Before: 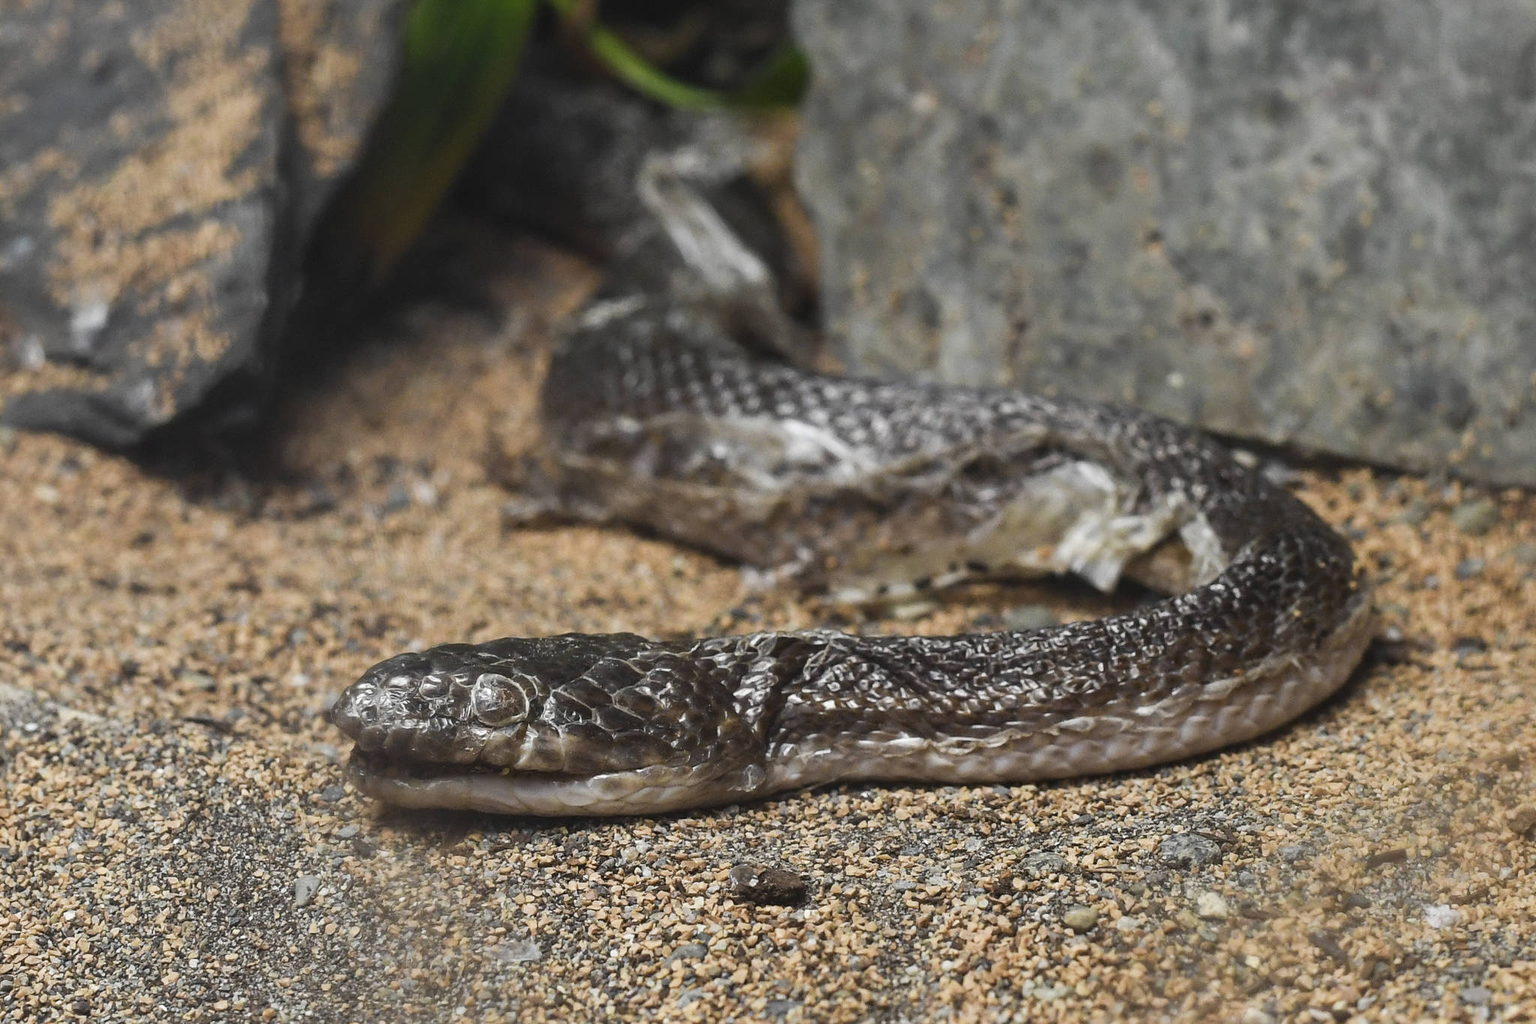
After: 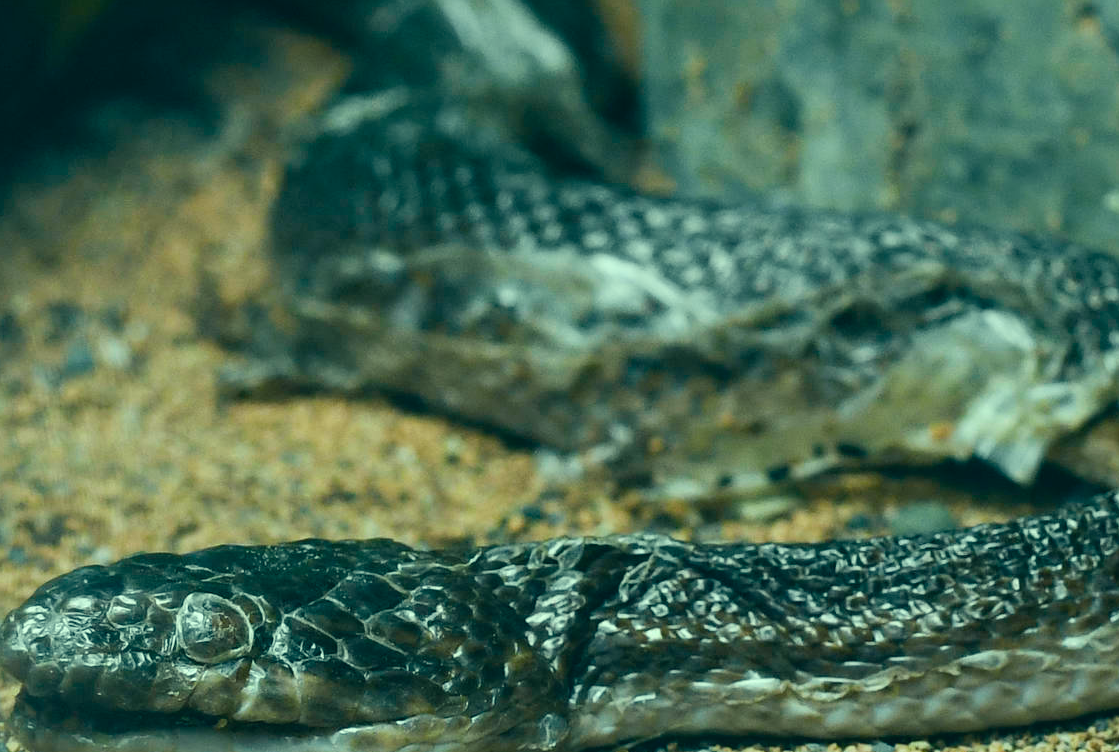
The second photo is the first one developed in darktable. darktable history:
crop and rotate: left 22.087%, top 22.389%, right 23.258%, bottom 22.517%
color balance rgb: shadows lift › luminance -9.712%, shadows lift › chroma 0.954%, shadows lift › hue 115.07°, perceptual saturation grading › global saturation 19.314%
color correction: highlights a* -19.88, highlights b* 9.8, shadows a* -20.5, shadows b* -11.37
